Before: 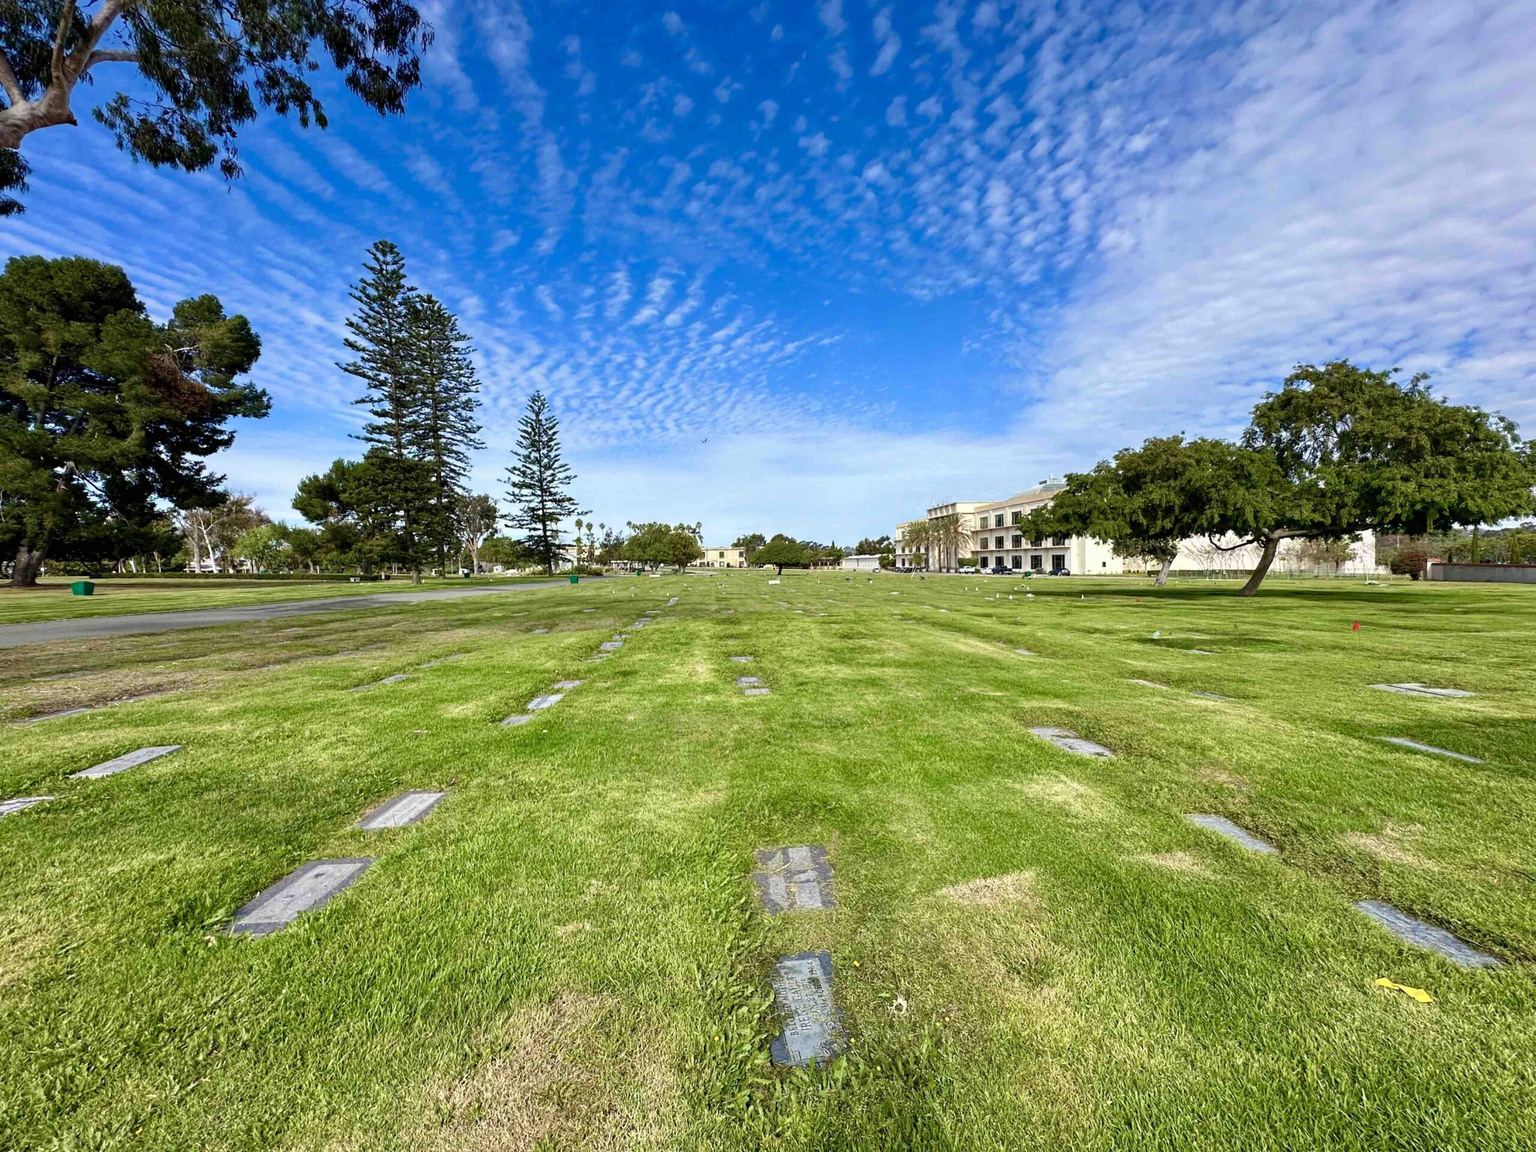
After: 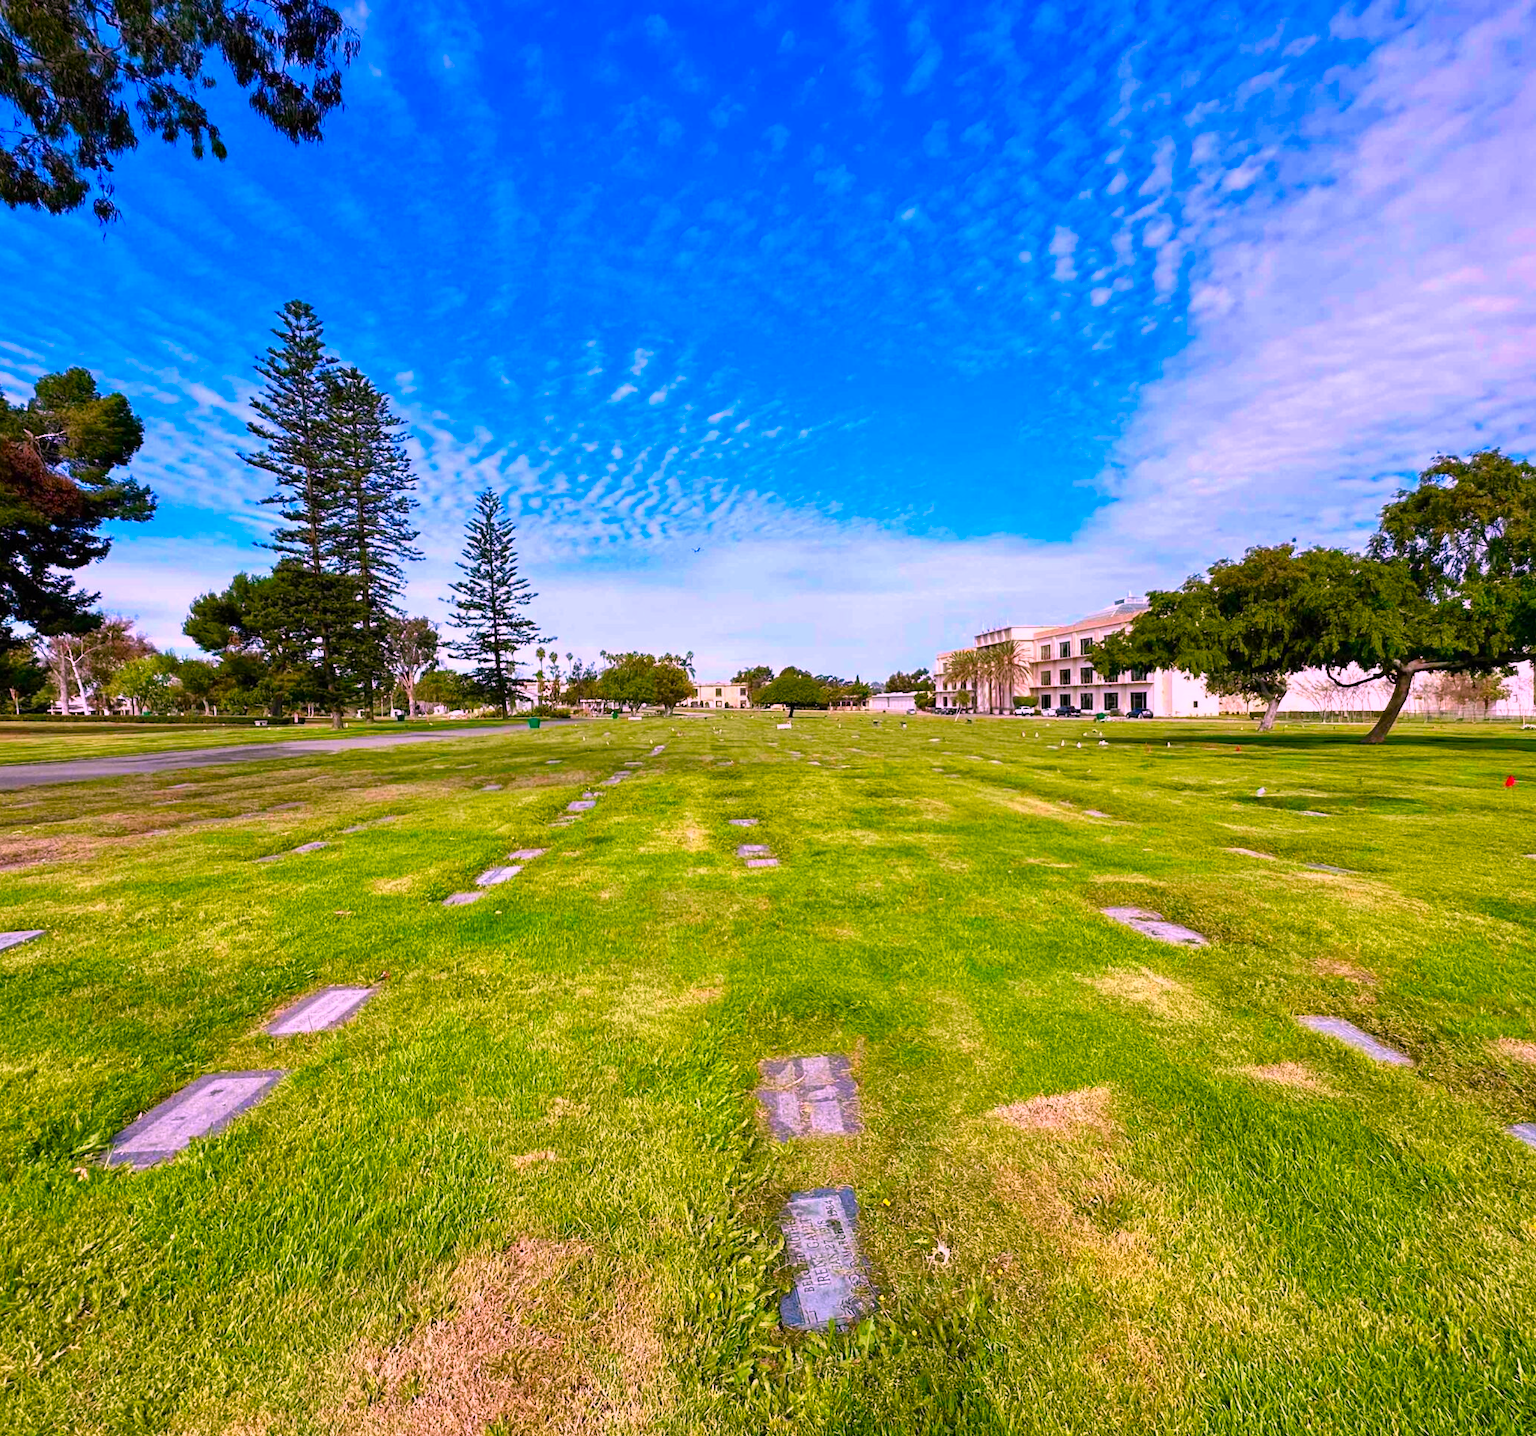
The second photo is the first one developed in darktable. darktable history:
crop and rotate: left 9.514%, right 10.298%
color correction: highlights a* 19.32, highlights b* -12.17, saturation 1.63
